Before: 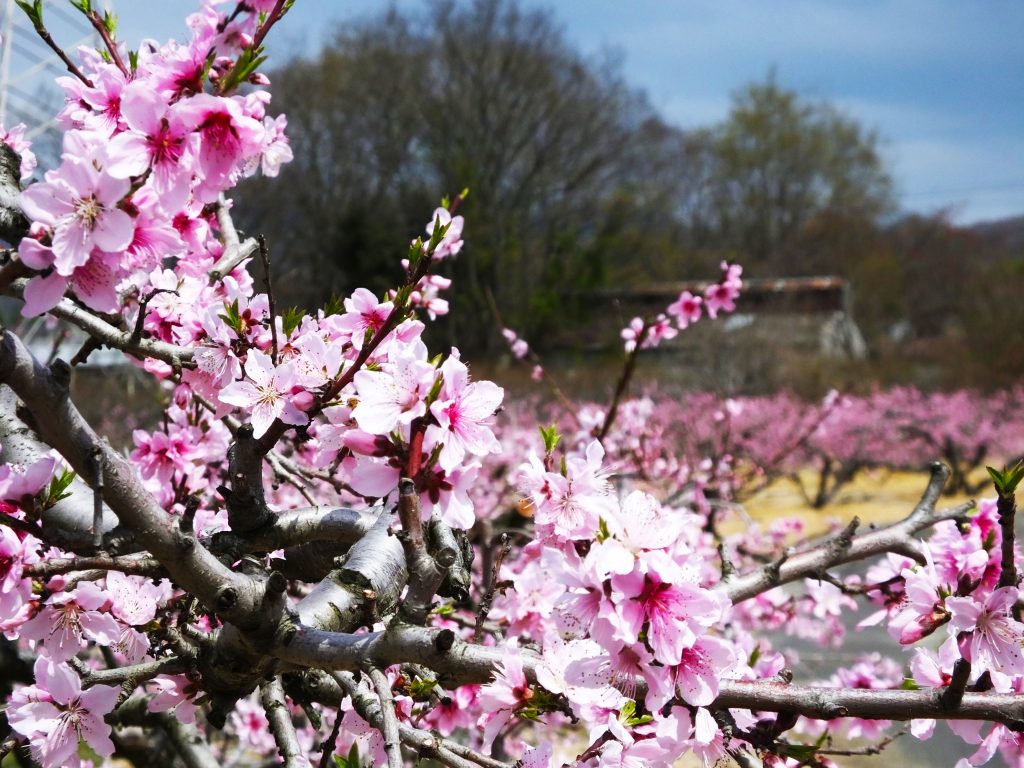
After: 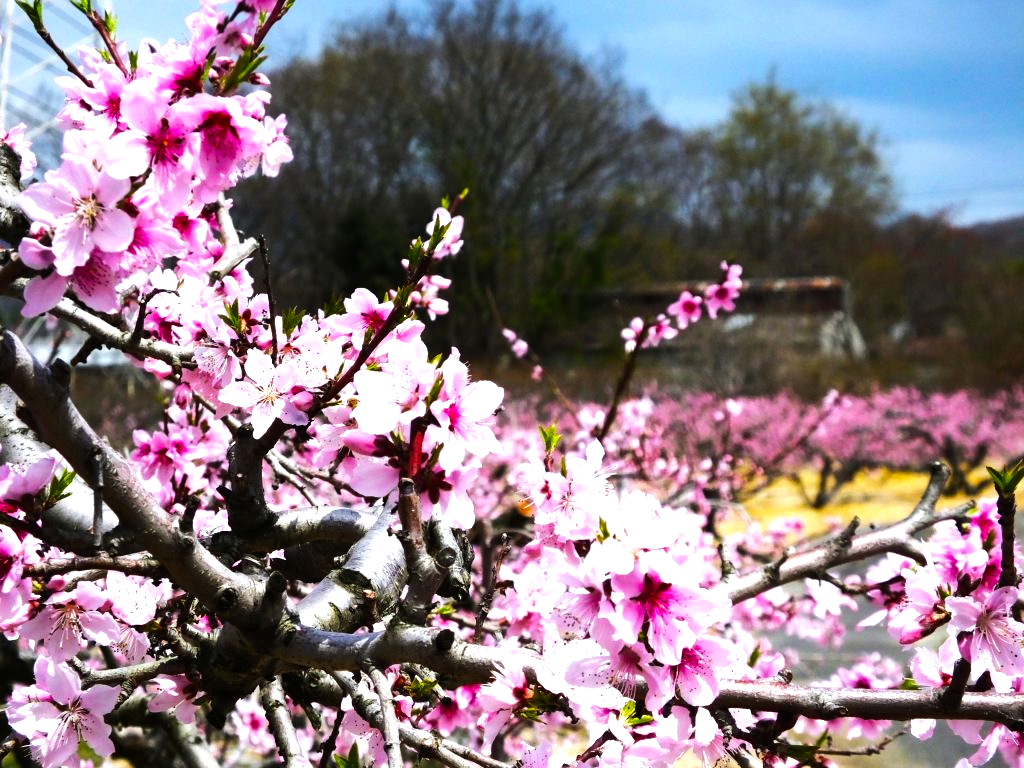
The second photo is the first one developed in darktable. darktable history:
color balance rgb: perceptual saturation grading › global saturation 29.578%, perceptual brilliance grading › highlights 17.72%, perceptual brilliance grading › mid-tones 30.649%, perceptual brilliance grading › shadows -31.586%
